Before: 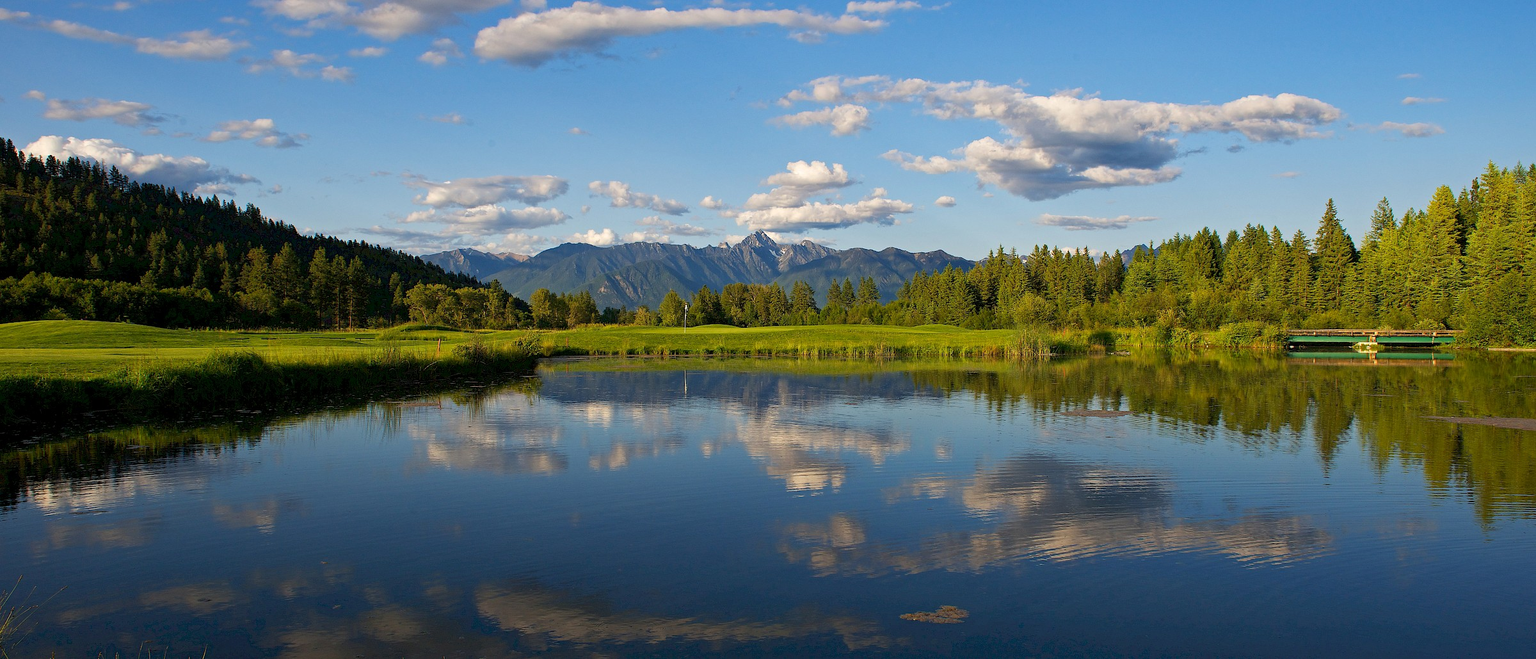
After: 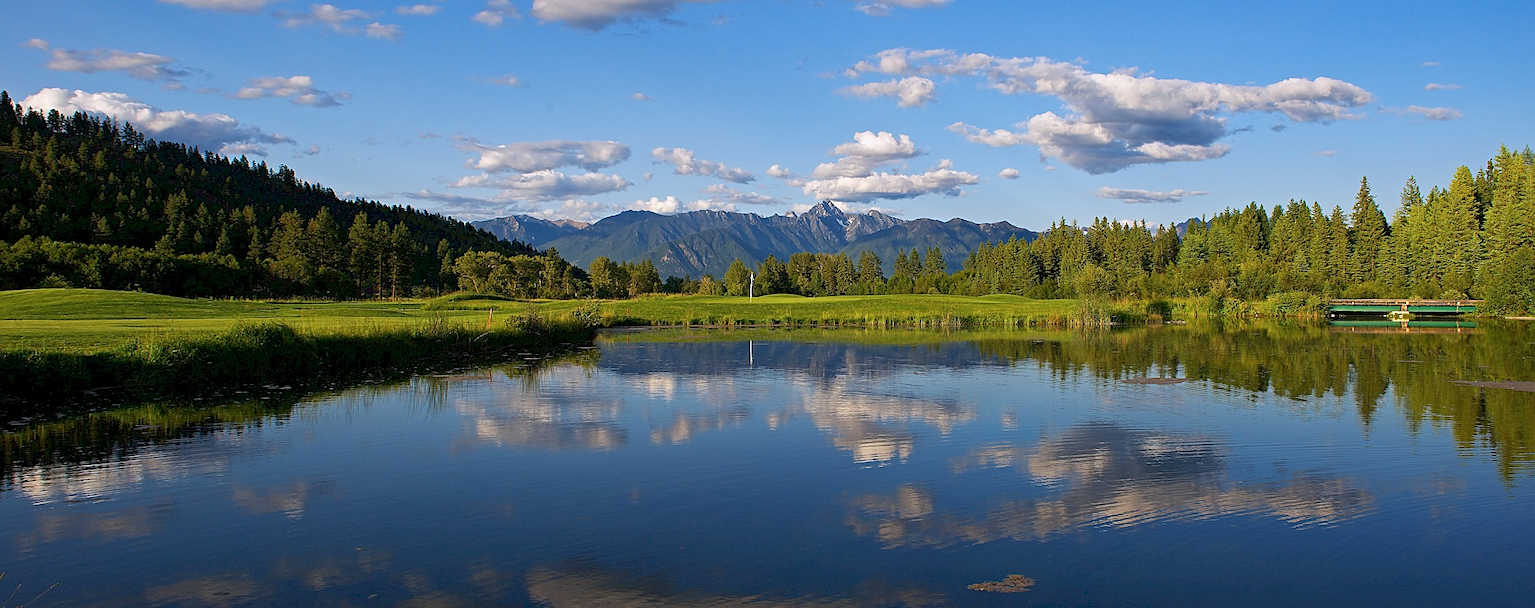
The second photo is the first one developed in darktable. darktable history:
sharpen: on, module defaults
color calibration: illuminant as shot in camera, x 0.358, y 0.373, temperature 4628.91 K
rotate and perspective: rotation -0.013°, lens shift (vertical) -0.027, lens shift (horizontal) 0.178, crop left 0.016, crop right 0.989, crop top 0.082, crop bottom 0.918
